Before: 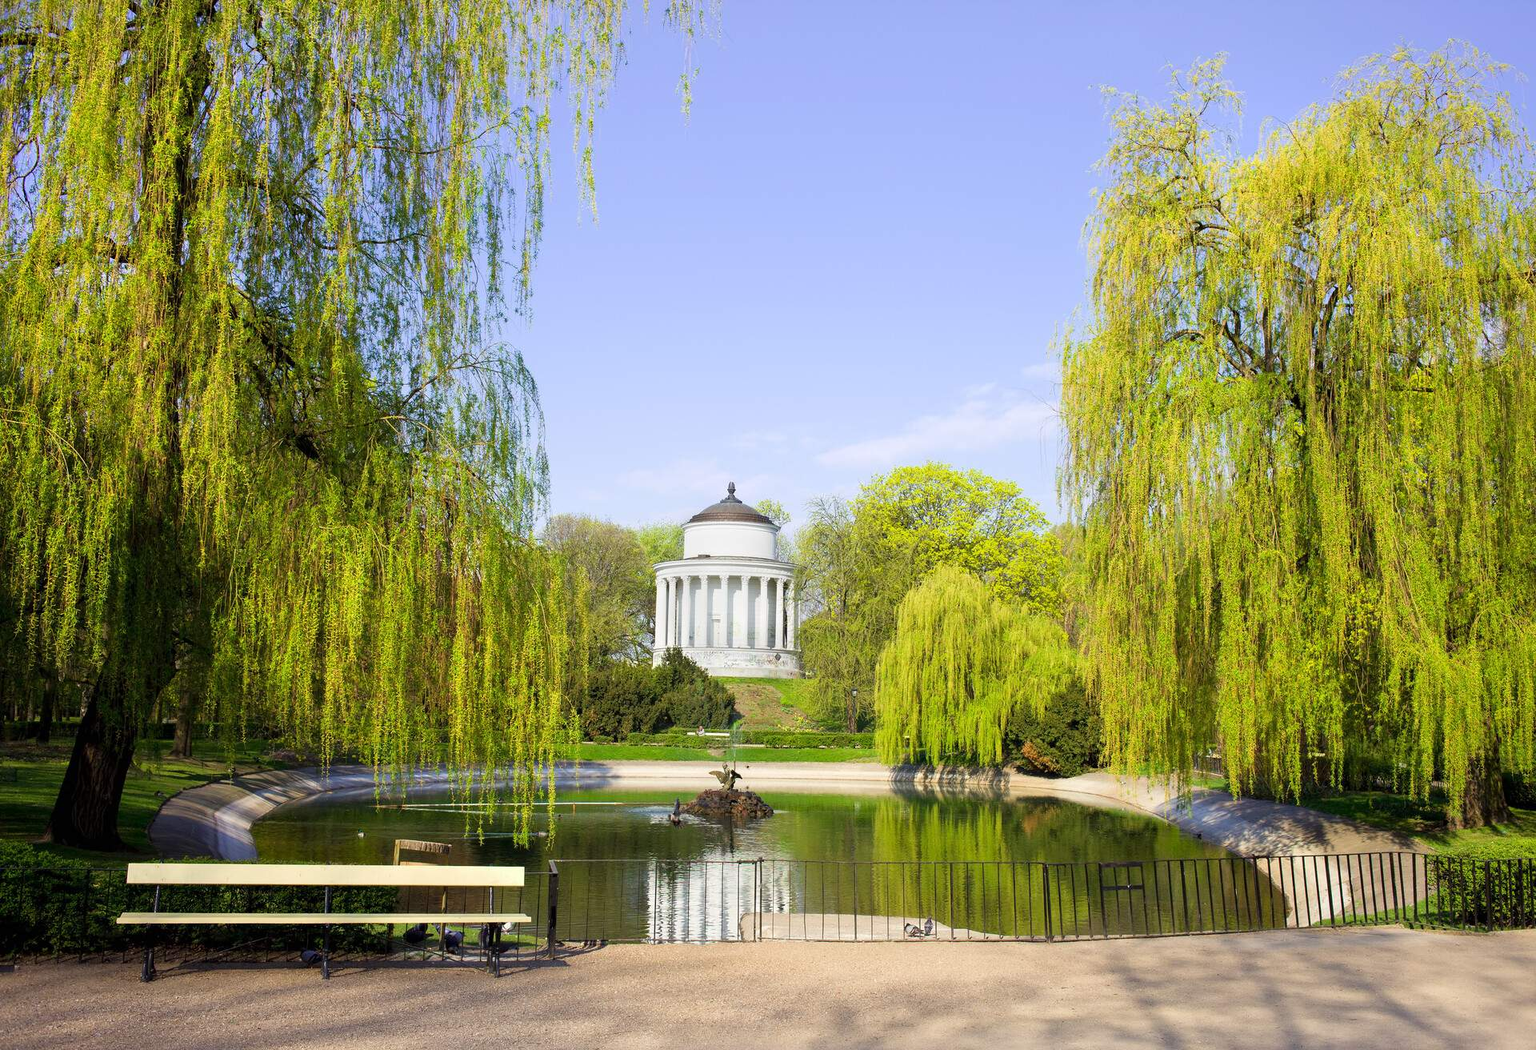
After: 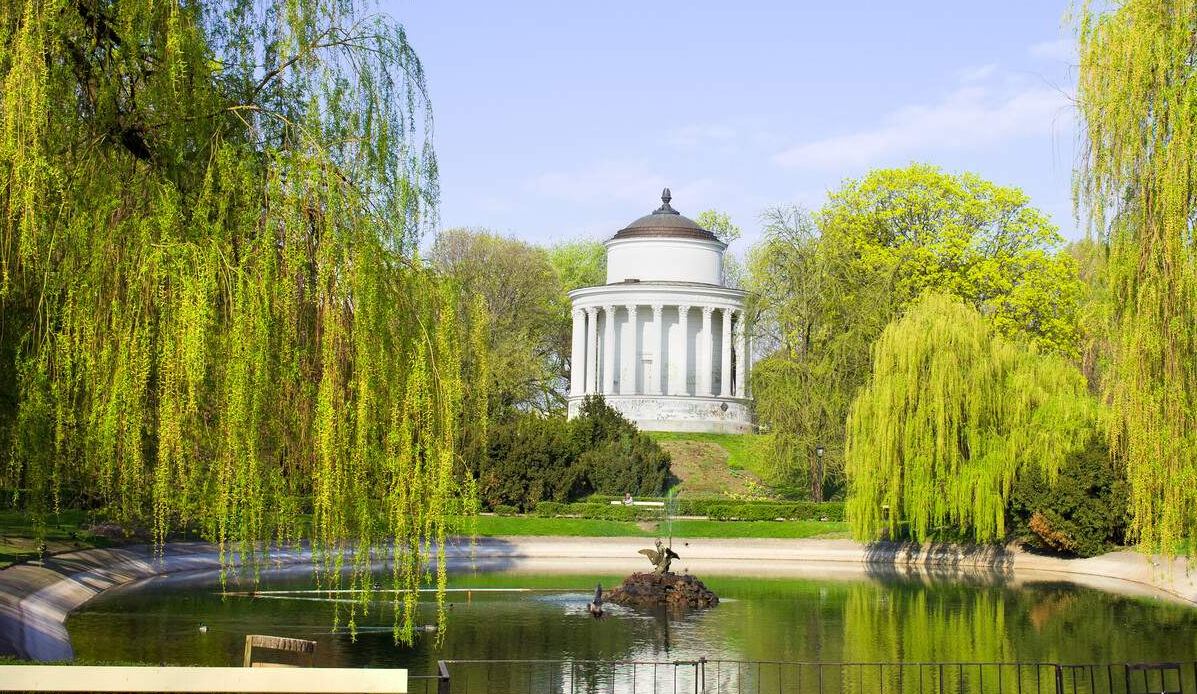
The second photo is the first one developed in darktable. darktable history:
crop: left 12.938%, top 31.572%, right 24.685%, bottom 15.527%
